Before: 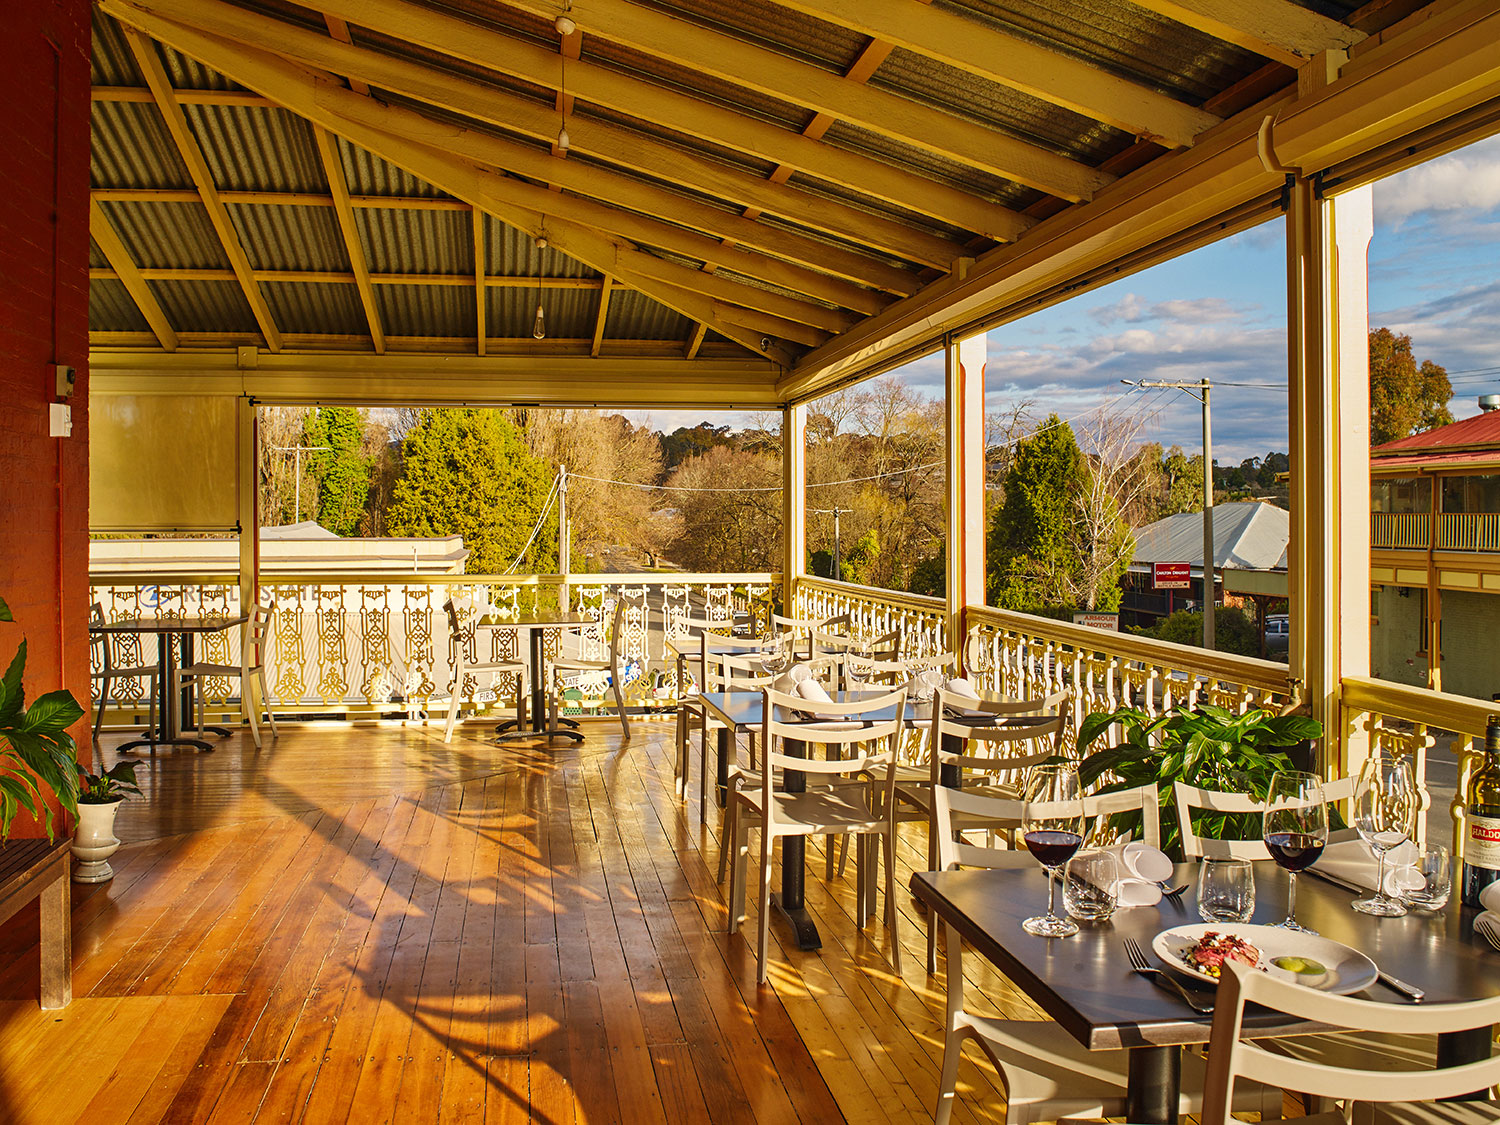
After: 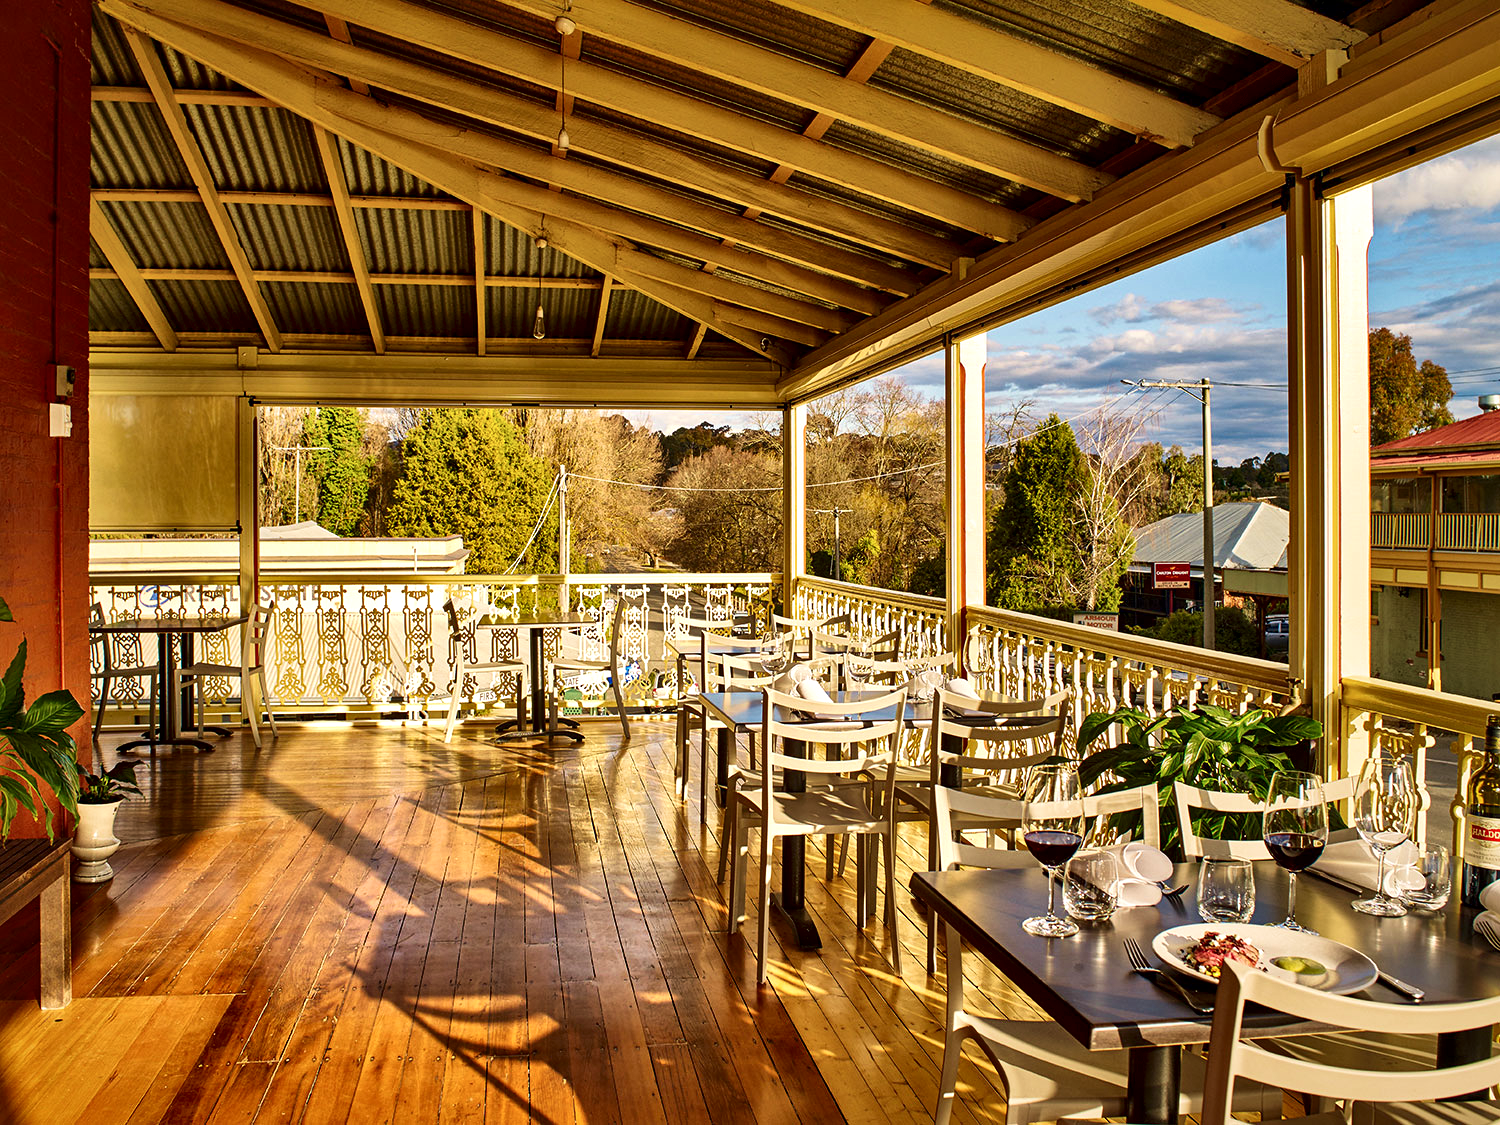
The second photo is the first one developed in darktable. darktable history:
local contrast: mode bilateral grid, contrast 70, coarseness 76, detail 180%, midtone range 0.2
velvia: on, module defaults
